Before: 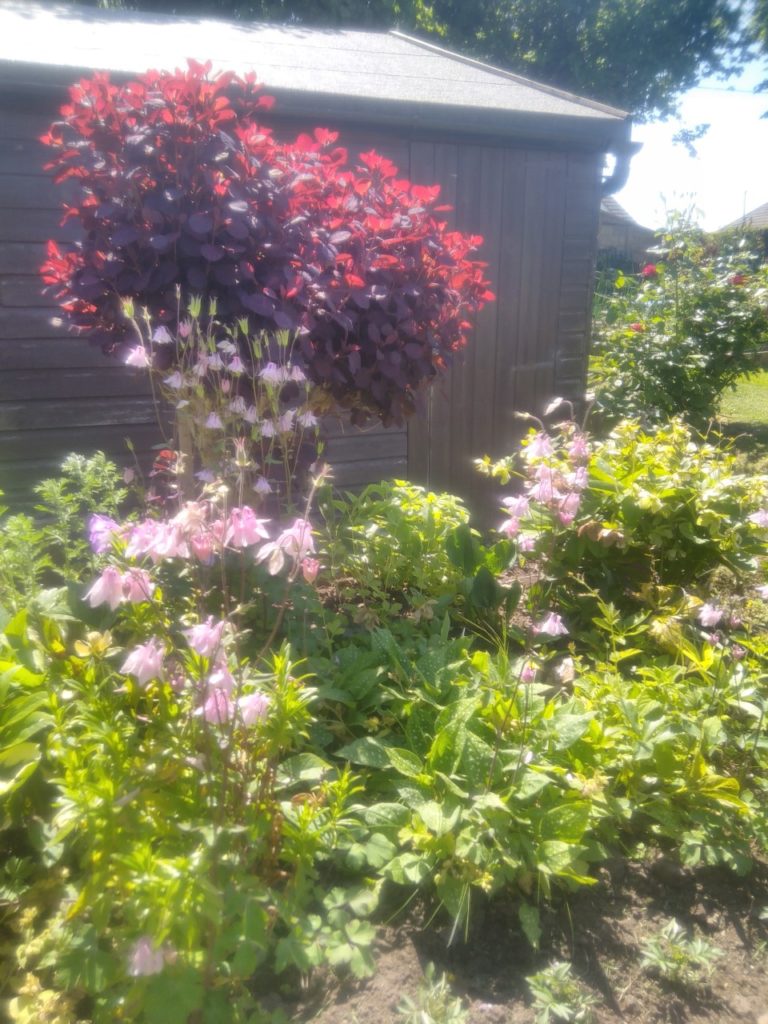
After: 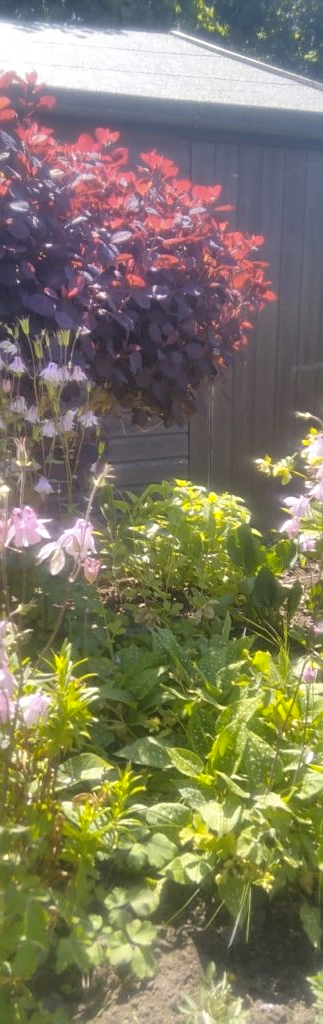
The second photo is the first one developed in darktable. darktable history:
color contrast: green-magenta contrast 0.8, blue-yellow contrast 1.1, unbound 0
sharpen: on, module defaults
shadows and highlights: shadows -23.08, highlights 46.15, soften with gaussian
crop: left 28.583%, right 29.231%
